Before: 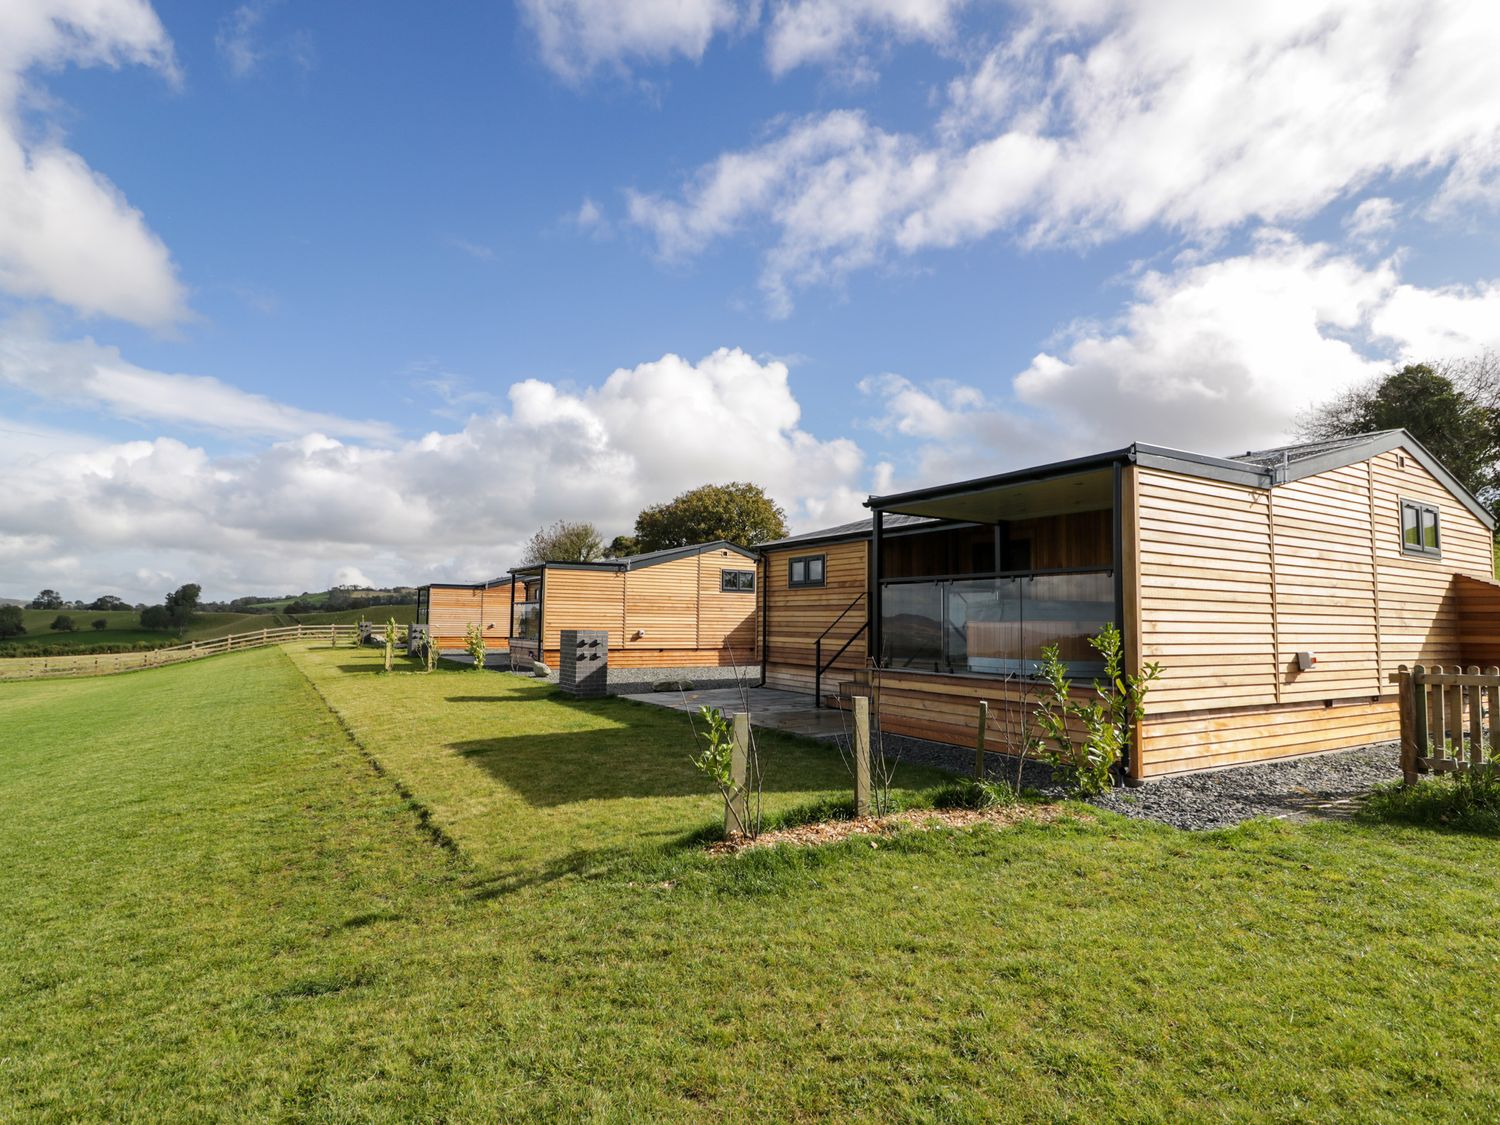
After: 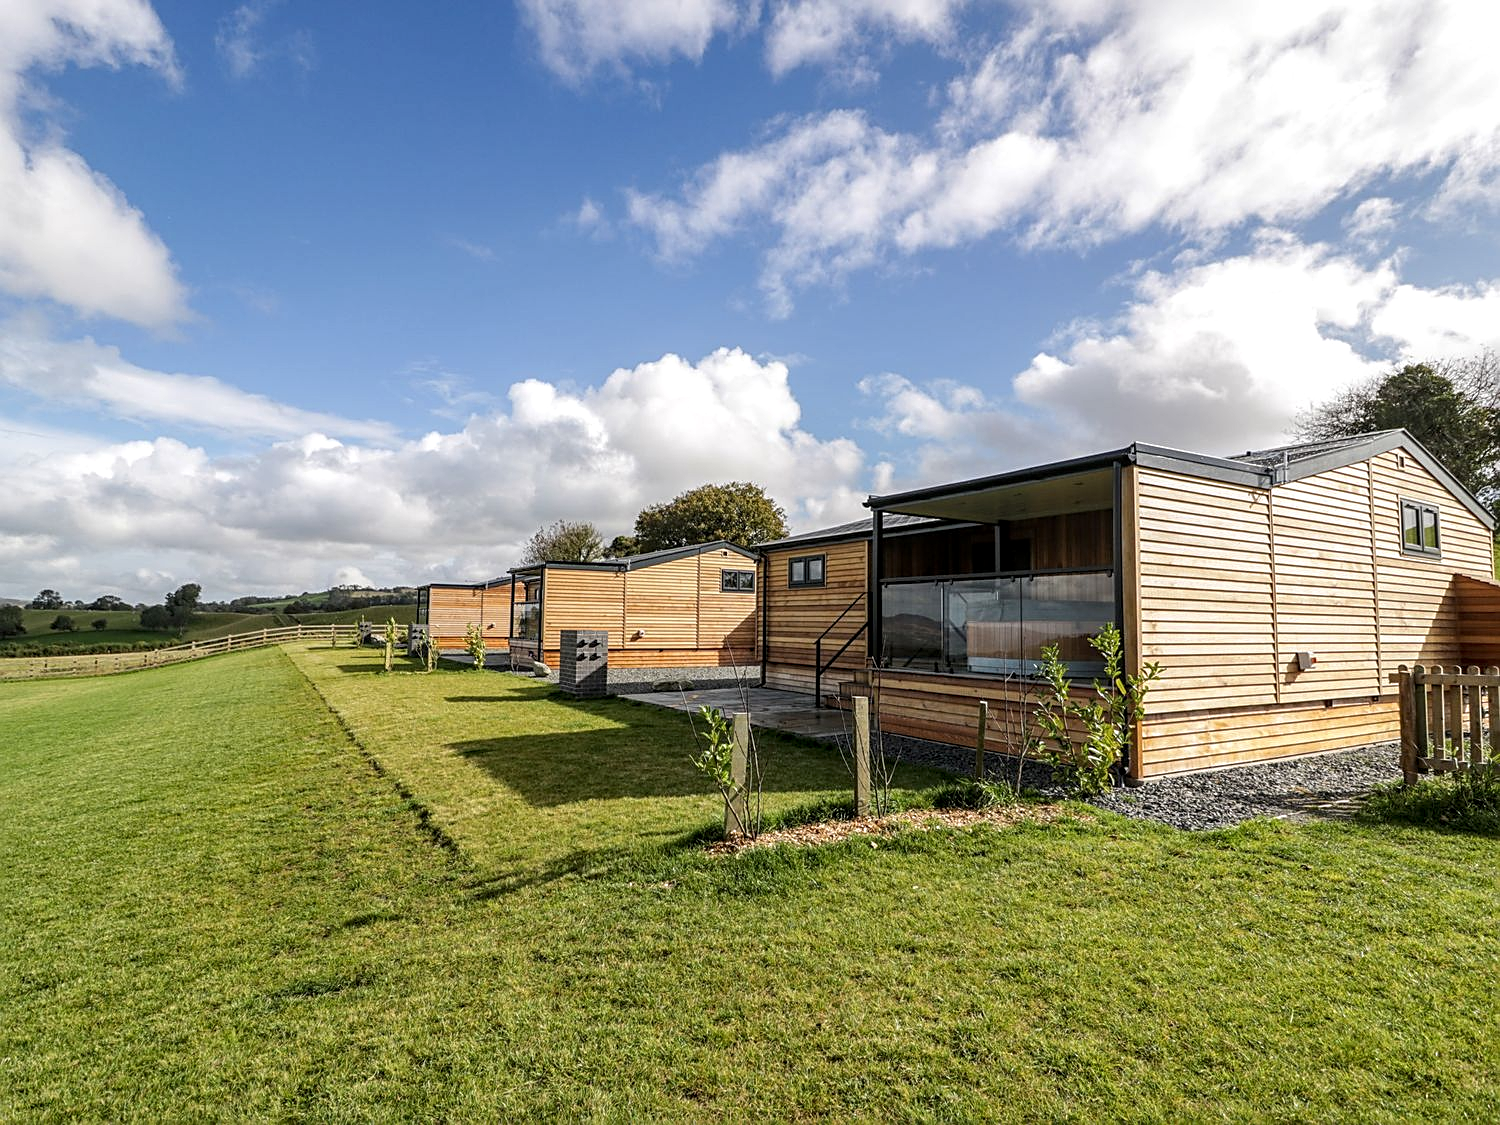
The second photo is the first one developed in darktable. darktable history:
sharpen: amount 0.585
local contrast: detail 130%
